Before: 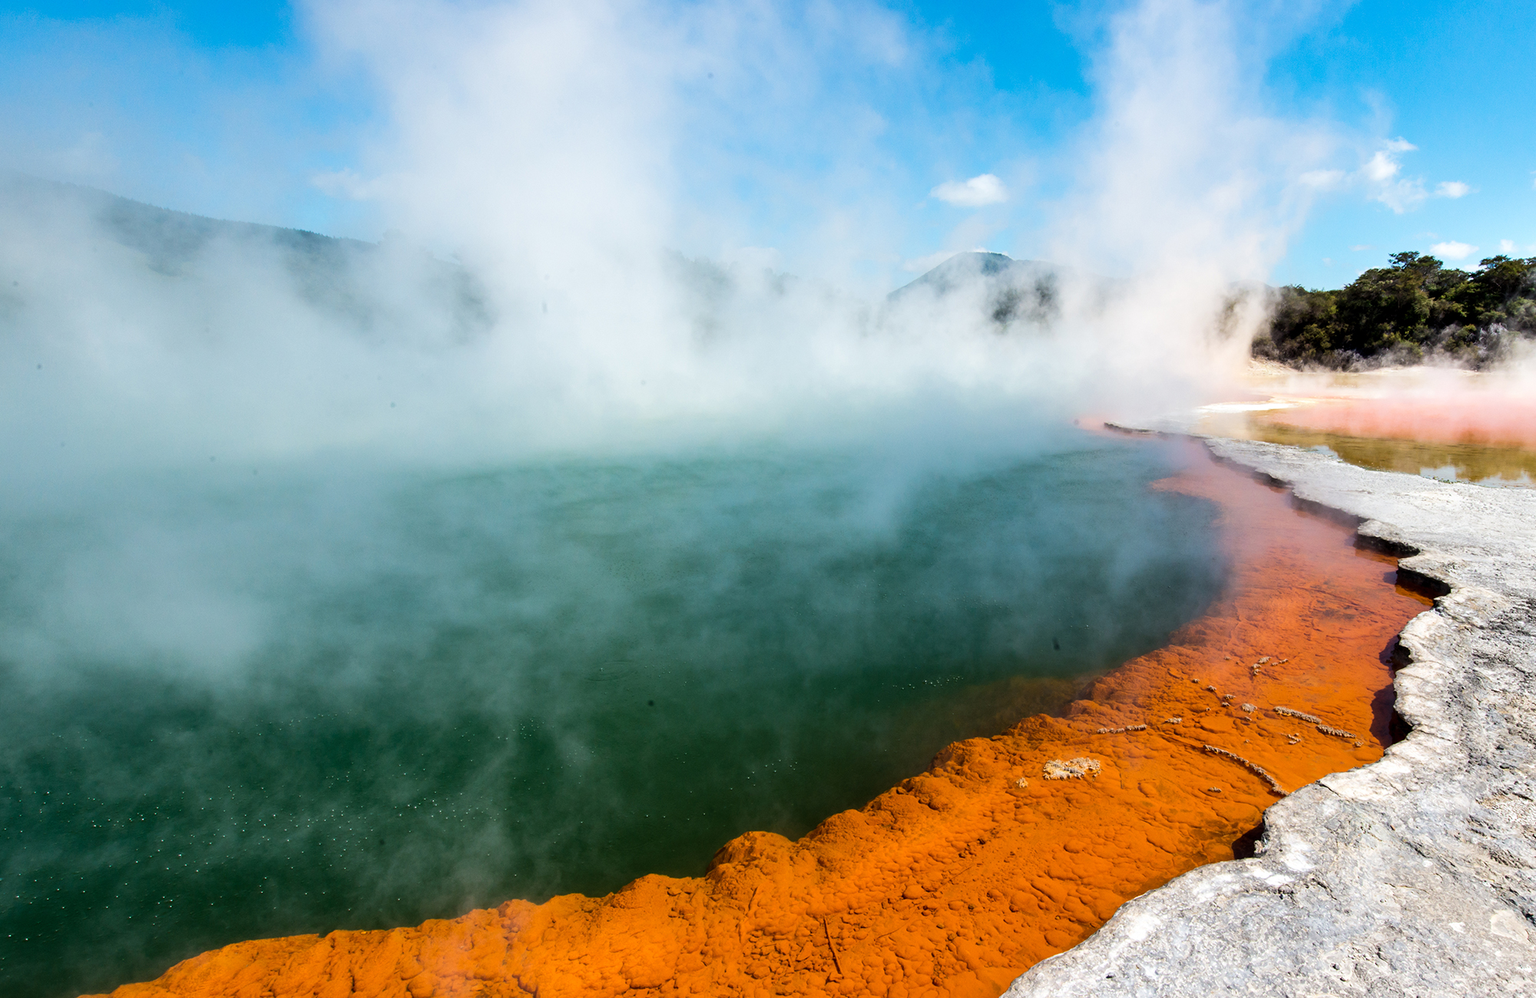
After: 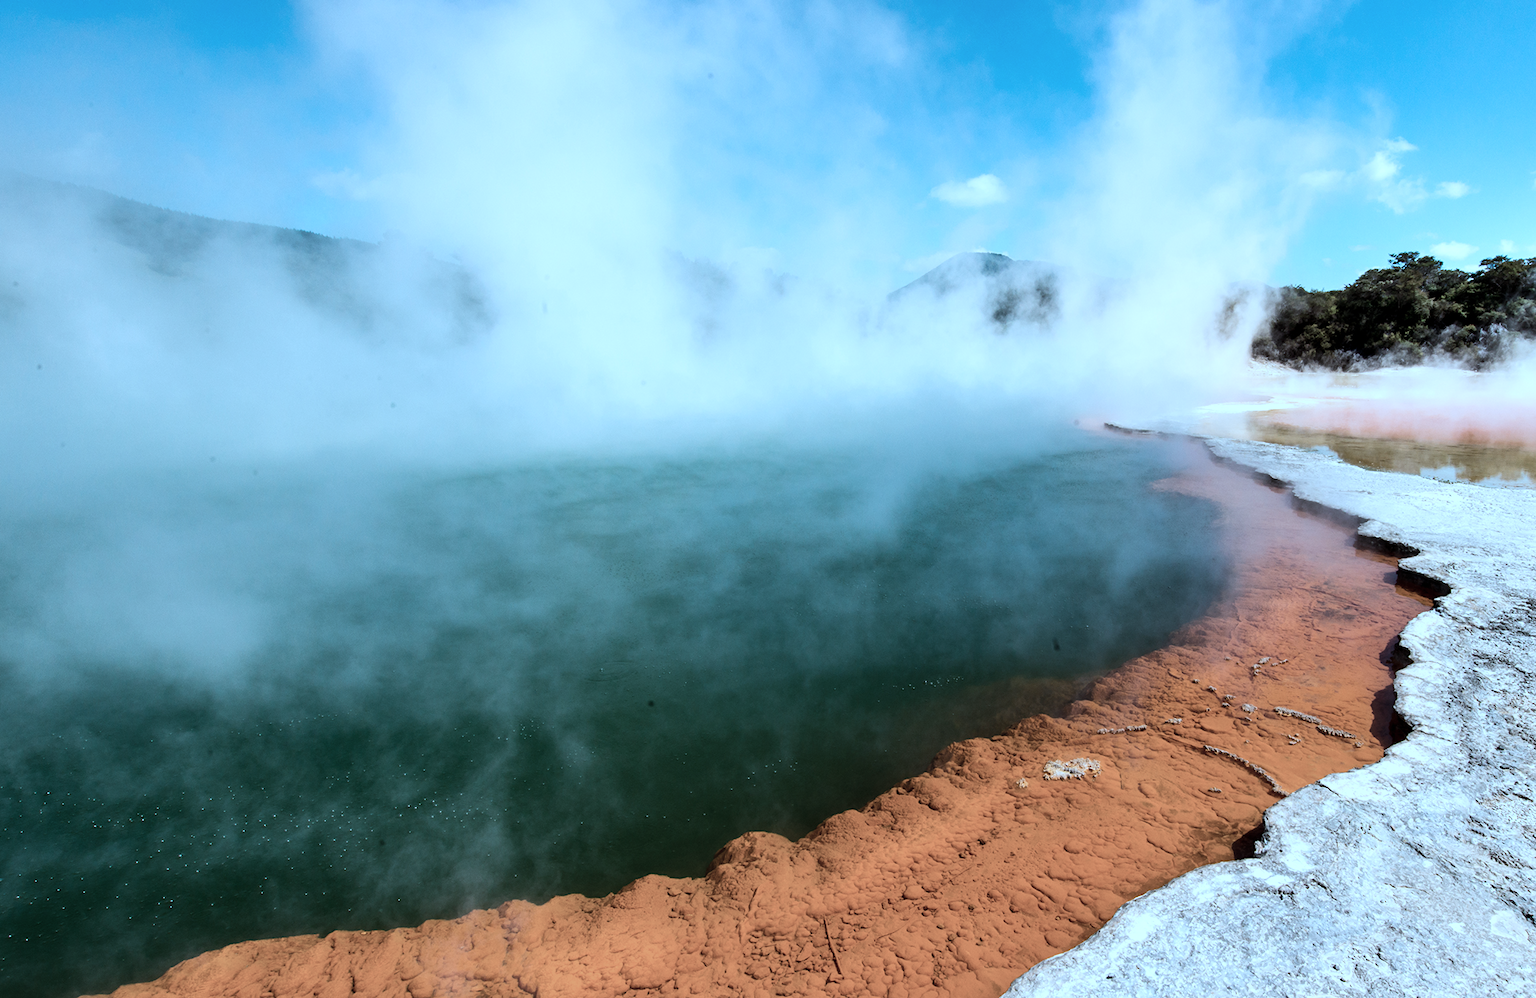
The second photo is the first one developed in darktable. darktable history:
contrast brightness saturation: contrast 0.1, saturation -0.36
color correction: highlights a* -9.35, highlights b* -23.15
